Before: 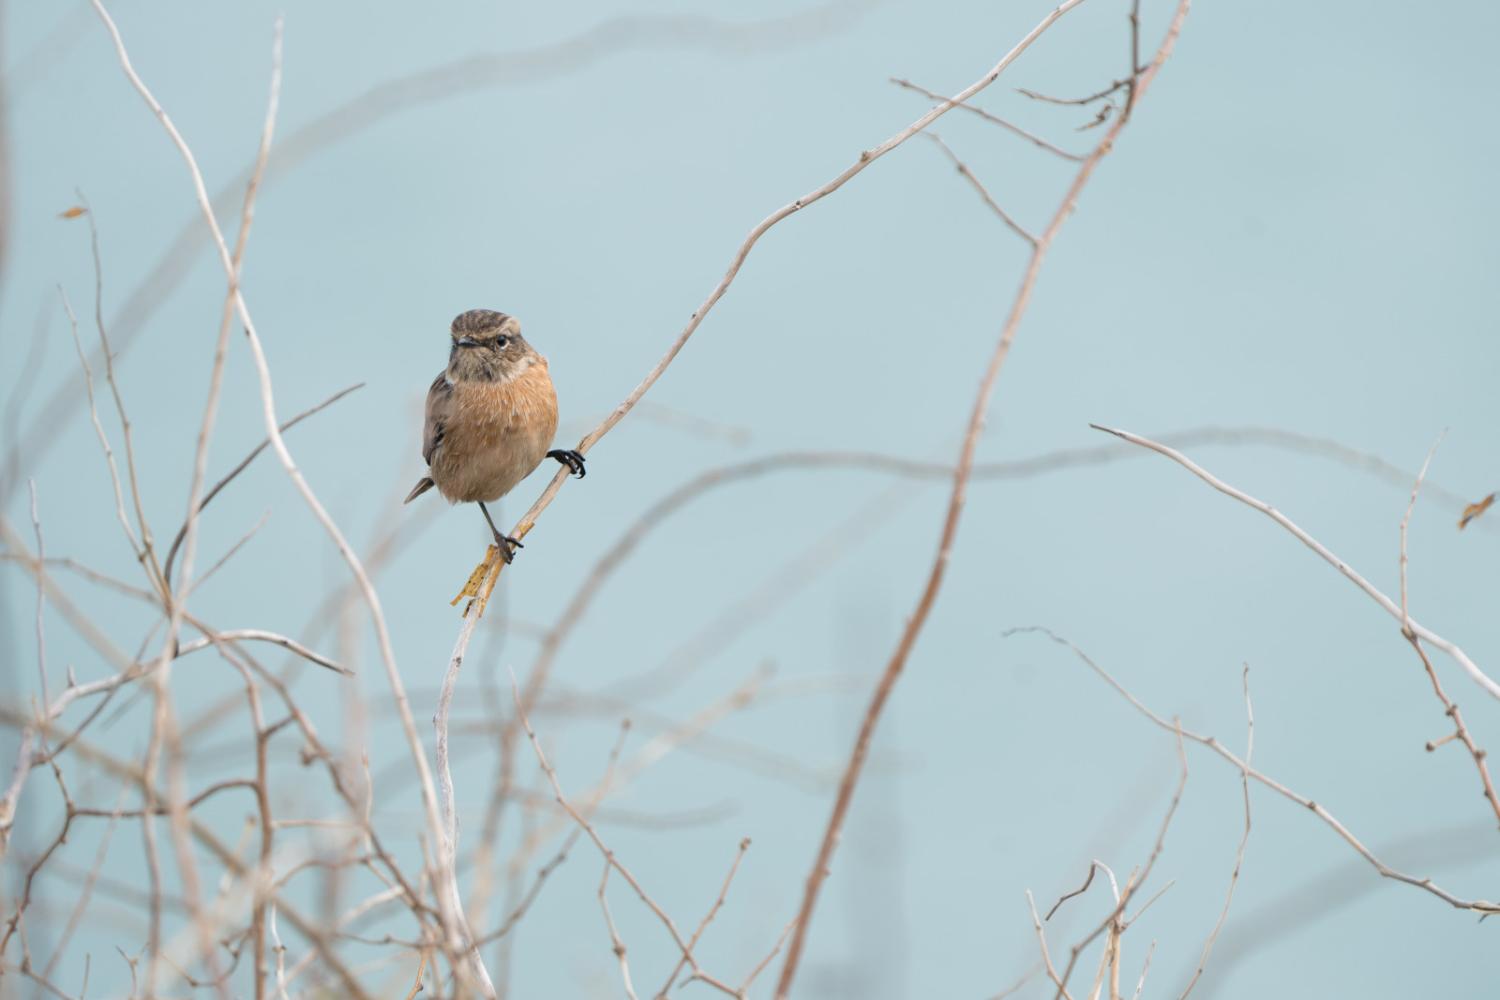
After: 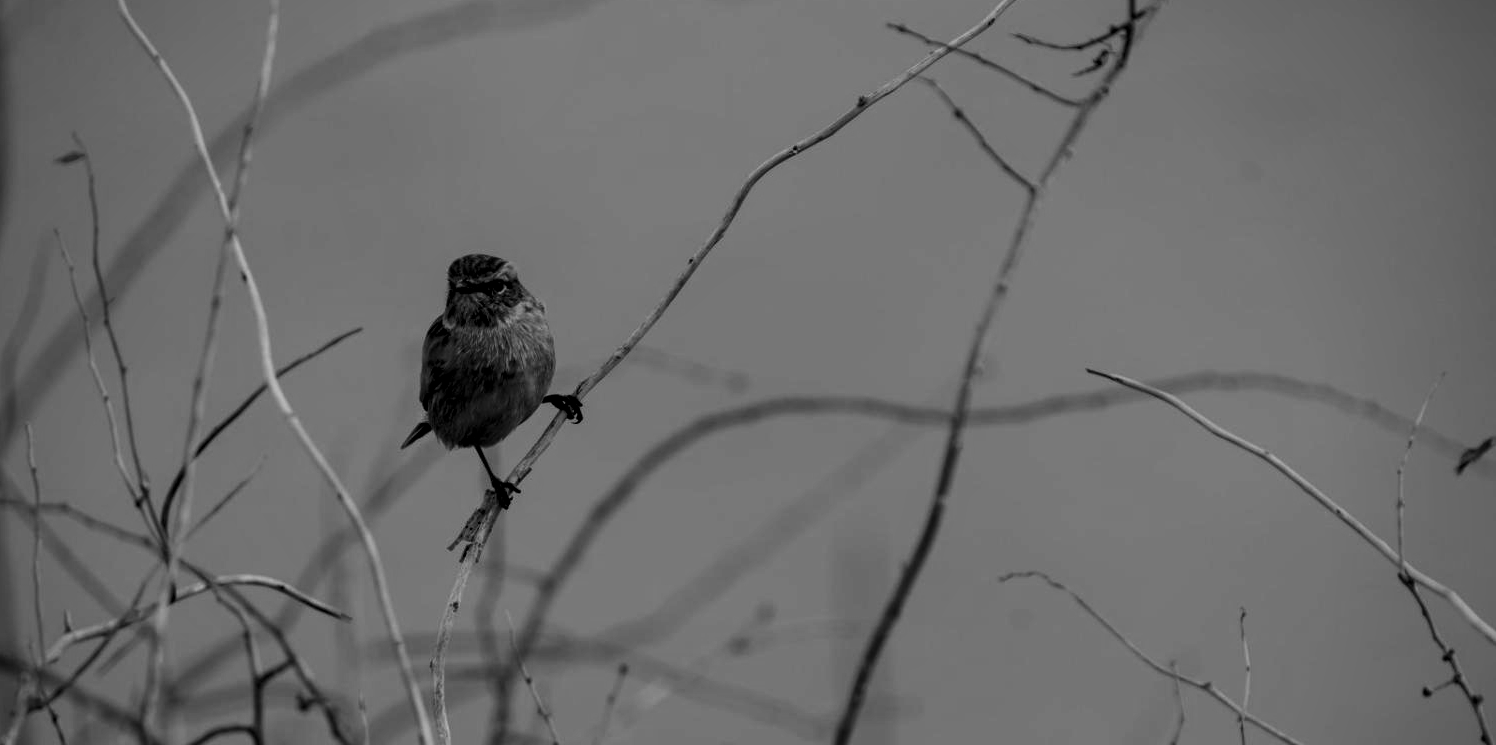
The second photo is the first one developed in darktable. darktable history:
crop: left 0.225%, top 5.505%, bottom 19.93%
vignetting: center (-0.024, 0.398)
exposure: black level correction 0.013, compensate highlight preservation false
contrast brightness saturation: brightness -0.996, saturation 0.984
filmic rgb: black relative exposure -5.11 EV, white relative exposure 3.19 EV, hardness 3.47, contrast 1.2, highlights saturation mix -48.94%, add noise in highlights 0, preserve chrominance no, color science v3 (2019), use custom middle-gray values true, contrast in highlights soft
local contrast: highlights 5%, shadows 1%, detail 133%
shadows and highlights: shadows 43.41, white point adjustment -1.52, soften with gaussian
